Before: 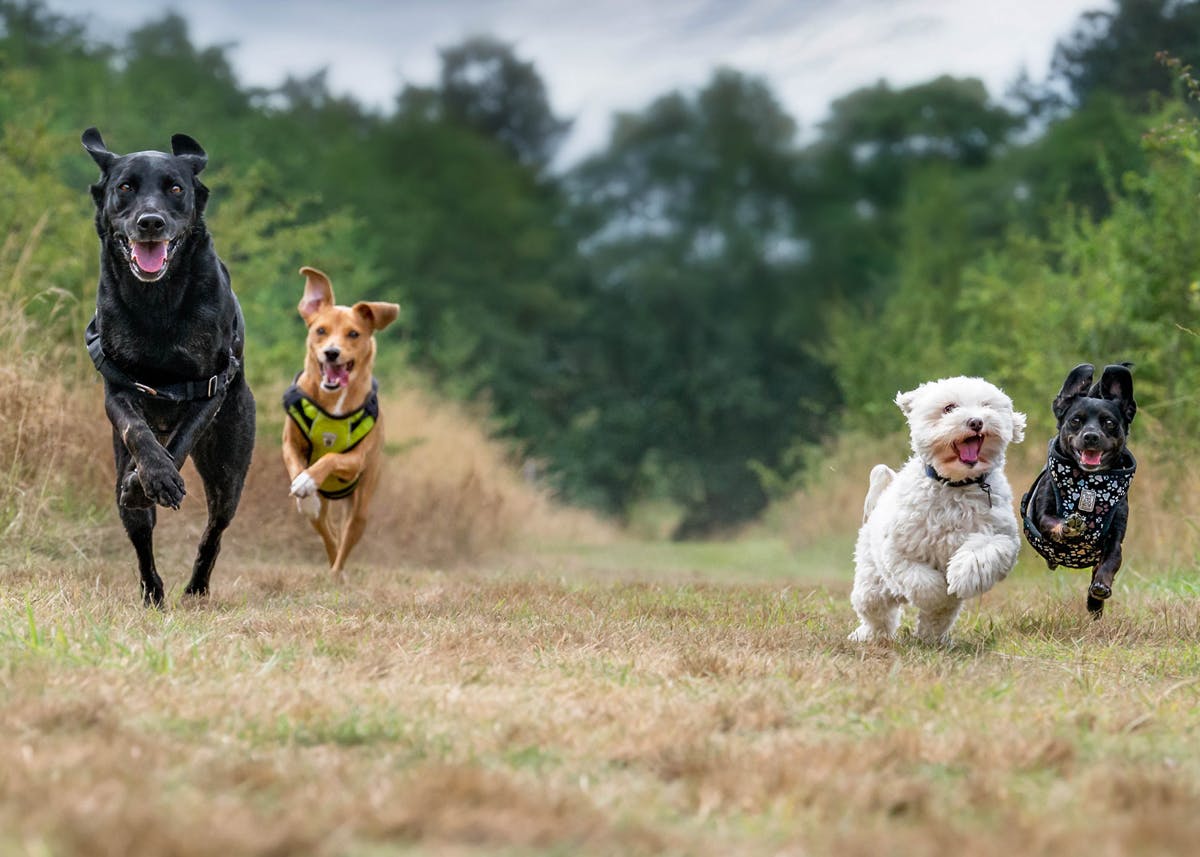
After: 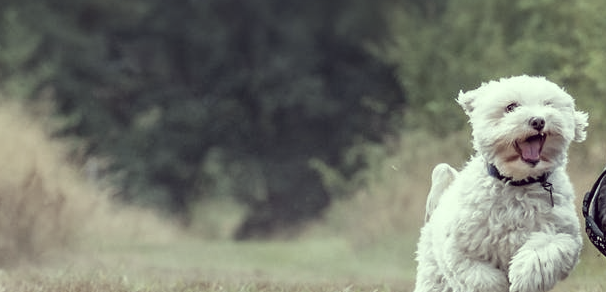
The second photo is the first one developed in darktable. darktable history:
color correction: highlights a* -20.47, highlights b* 20.86, shadows a* 19.85, shadows b* -20.24, saturation 0.447
crop: left 36.529%, top 35.188%, right 12.966%, bottom 30.716%
